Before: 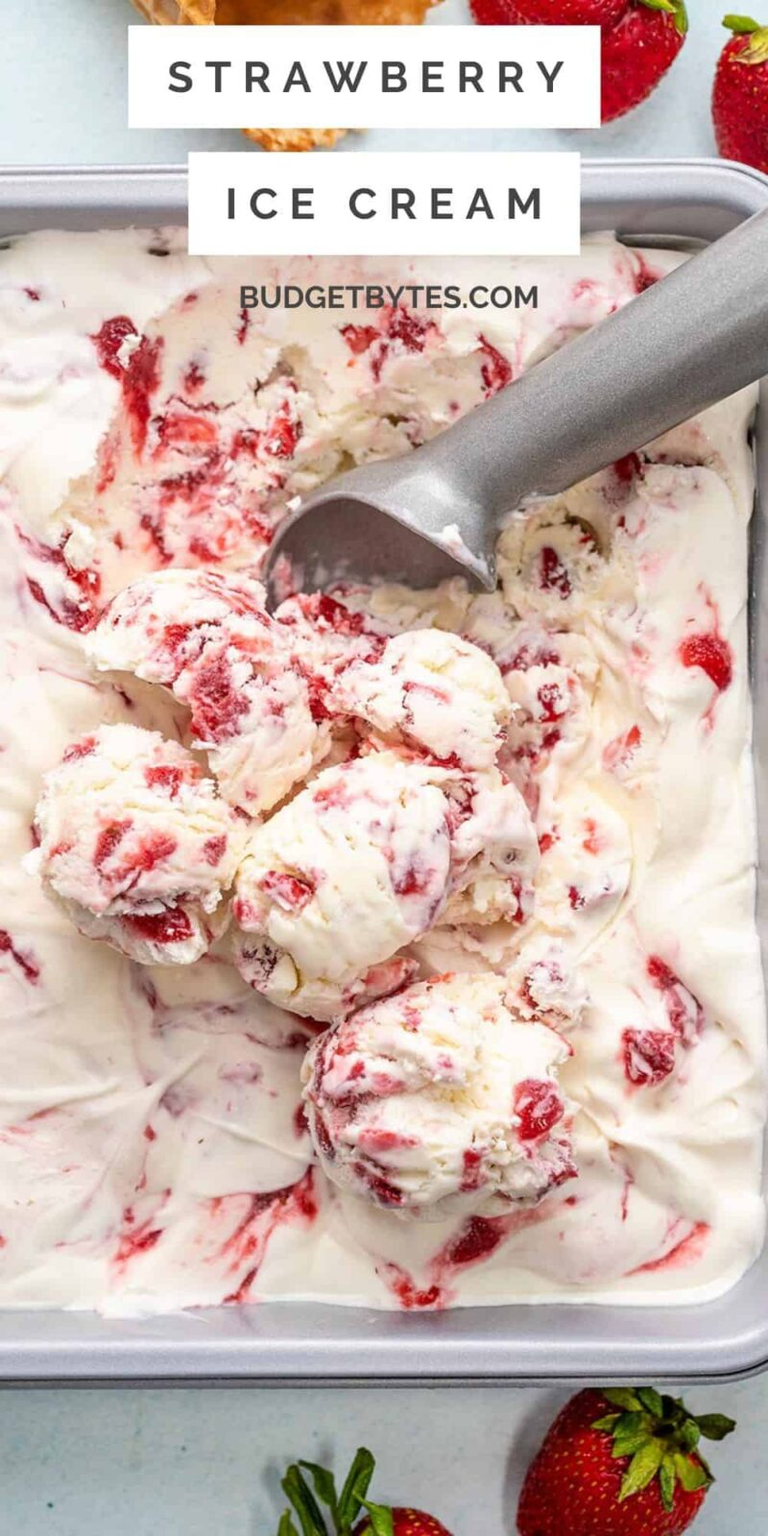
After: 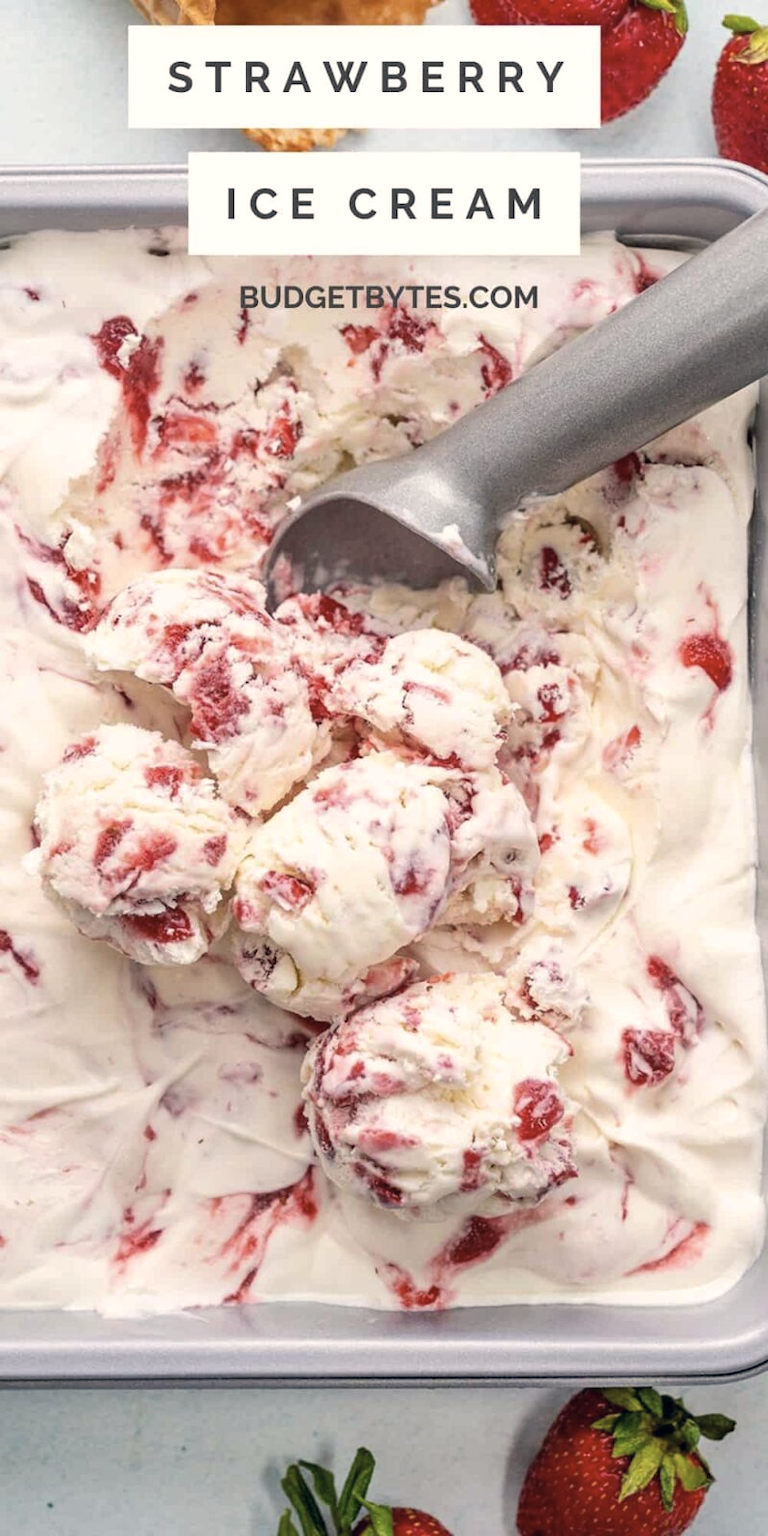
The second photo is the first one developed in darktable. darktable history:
tone equalizer: edges refinement/feathering 500, mask exposure compensation -1.57 EV, preserve details no
color correction: highlights a* 2.87, highlights b* 5.01, shadows a* -1.92, shadows b* -4.84, saturation 0.796
